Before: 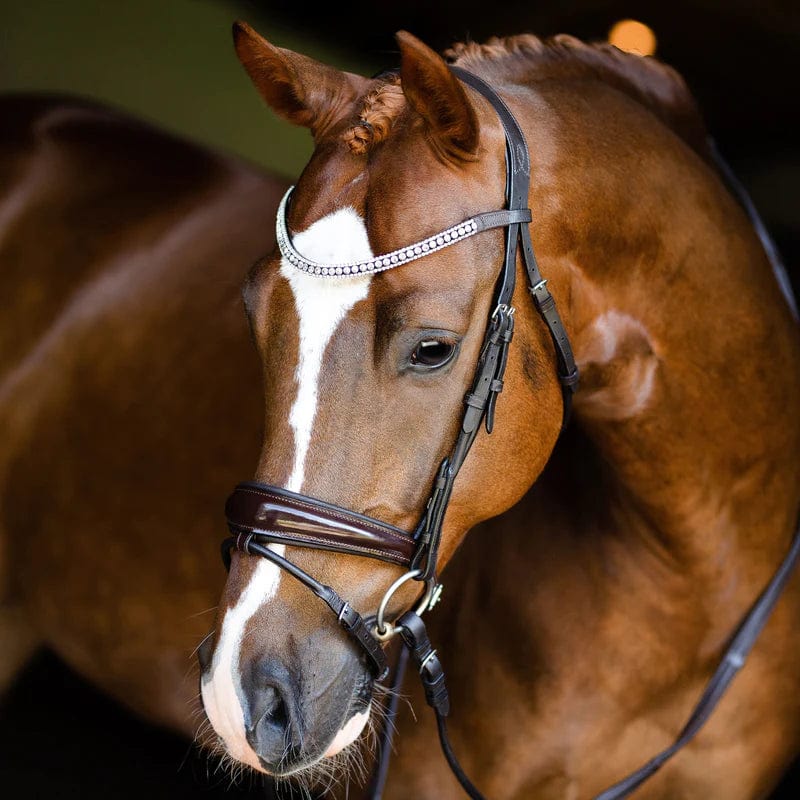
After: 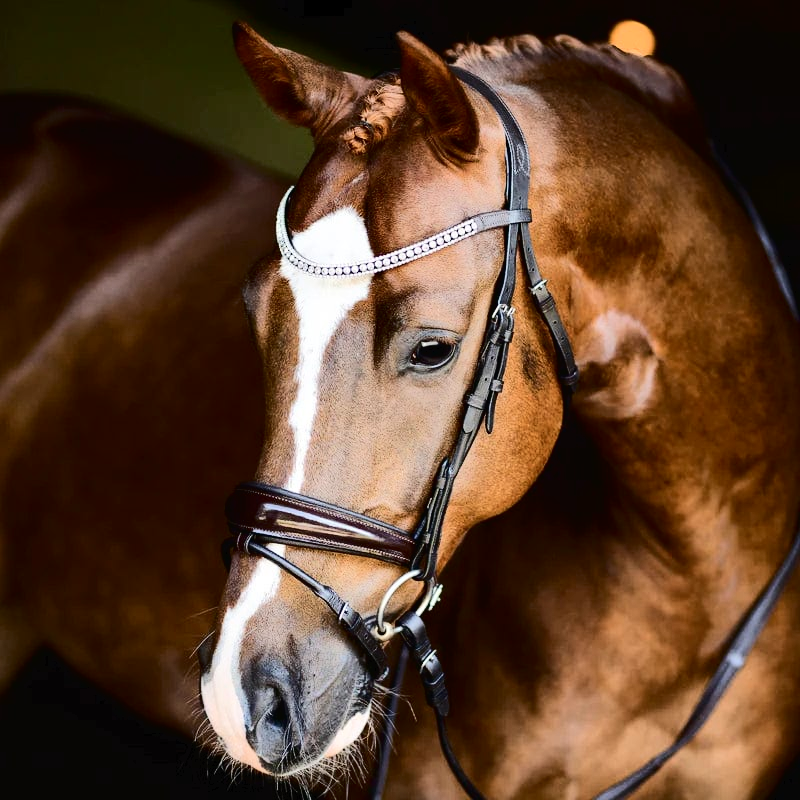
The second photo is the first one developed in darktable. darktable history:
tone curve: curves: ch0 [(0, 0) (0.003, 0.017) (0.011, 0.017) (0.025, 0.017) (0.044, 0.019) (0.069, 0.03) (0.1, 0.046) (0.136, 0.066) (0.177, 0.104) (0.224, 0.151) (0.277, 0.231) (0.335, 0.321) (0.399, 0.454) (0.468, 0.567) (0.543, 0.674) (0.623, 0.763) (0.709, 0.82) (0.801, 0.872) (0.898, 0.934) (1, 1)], color space Lab, independent channels, preserve colors none
